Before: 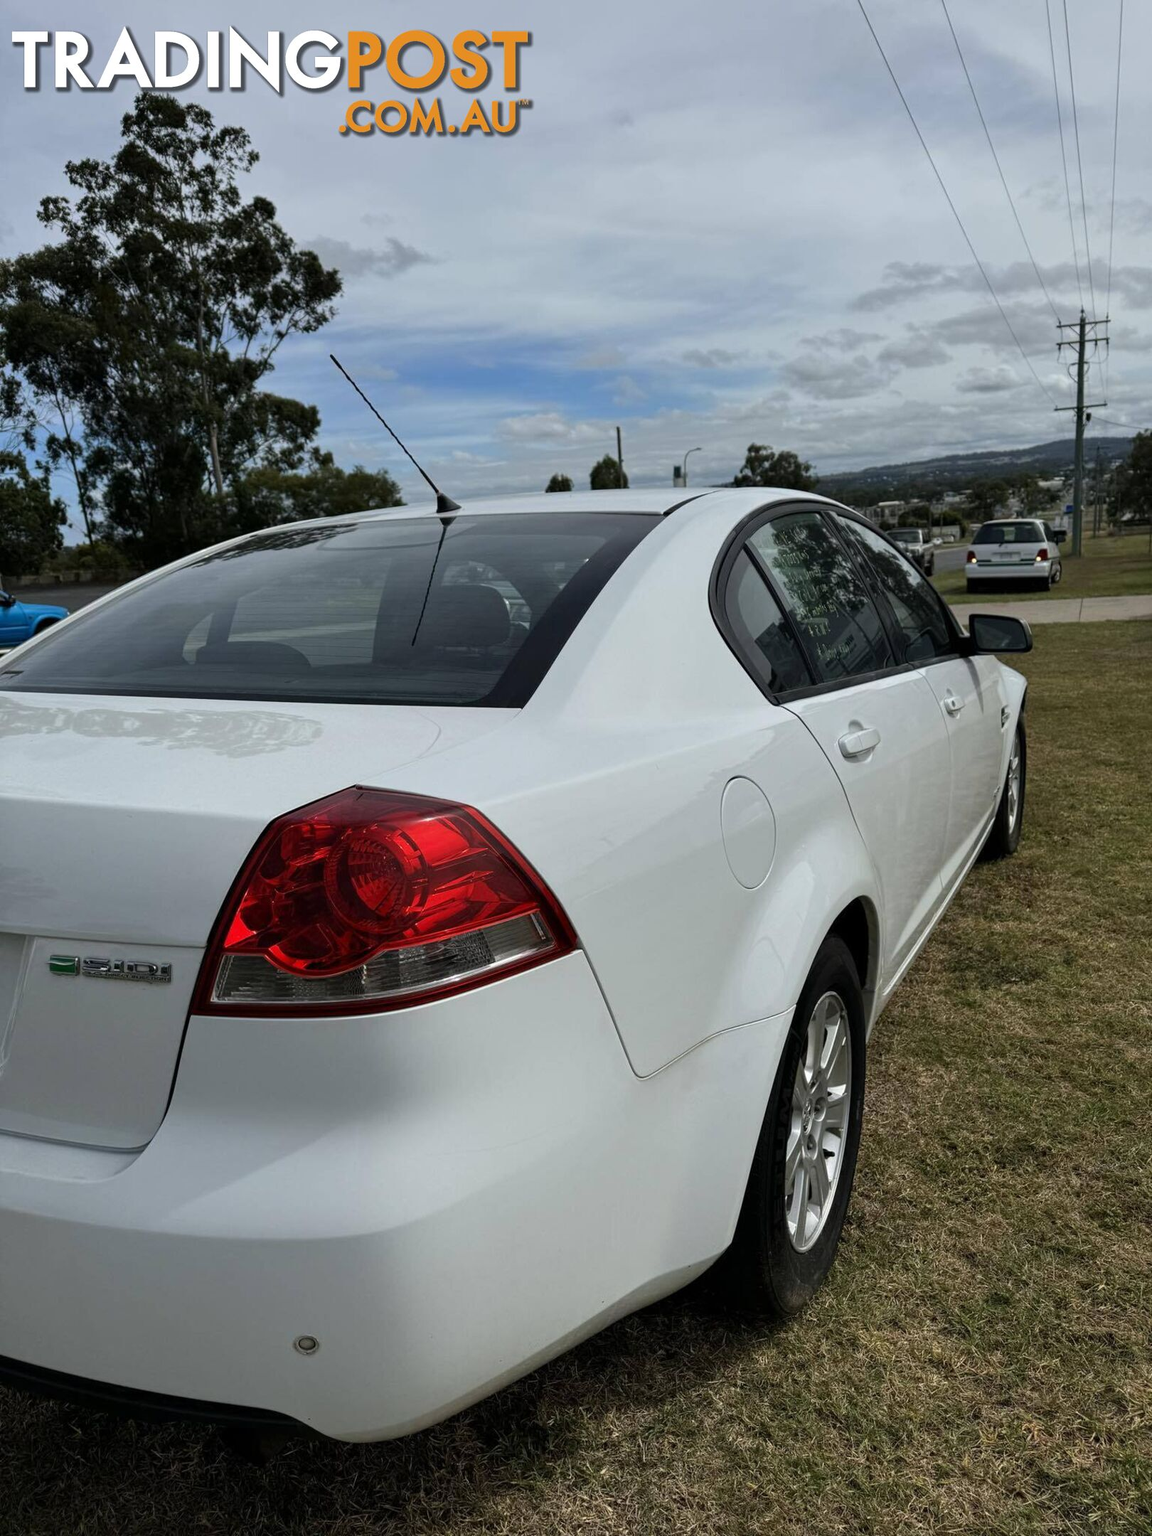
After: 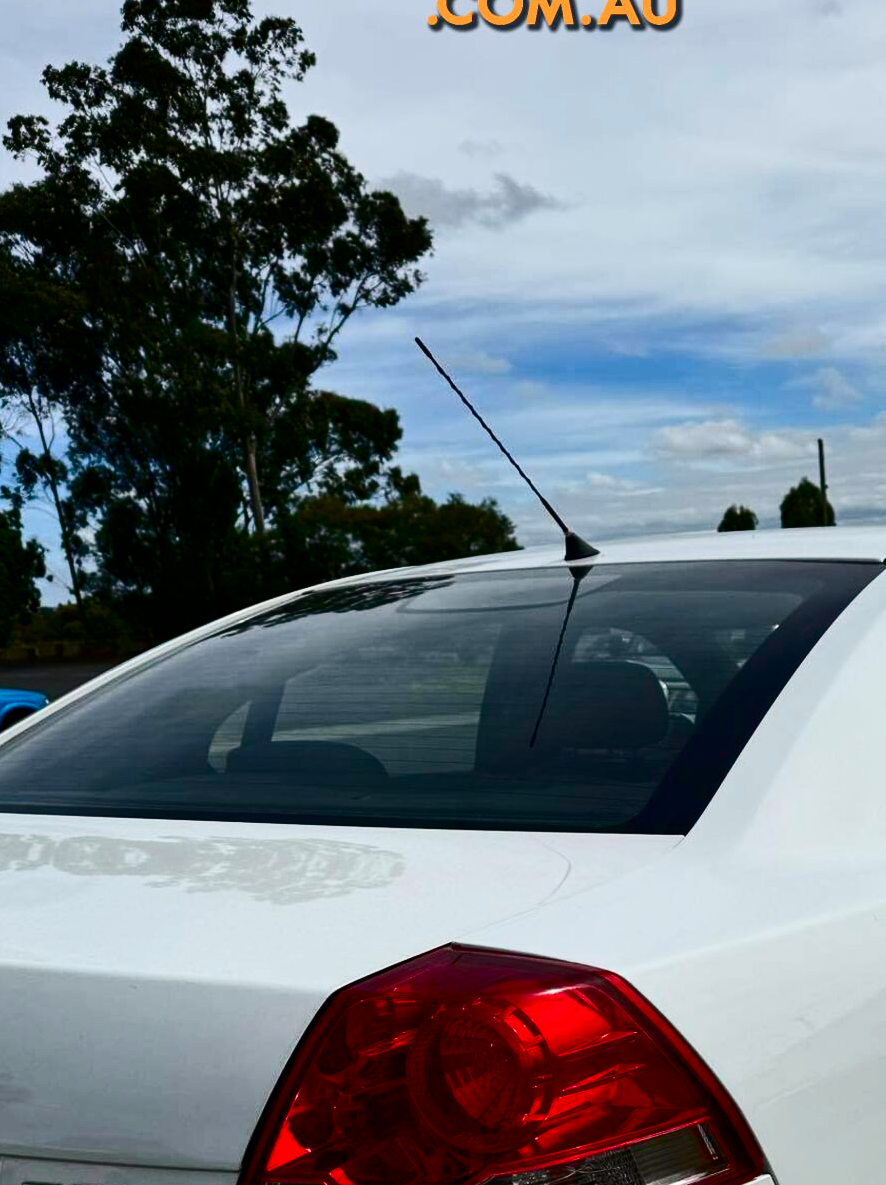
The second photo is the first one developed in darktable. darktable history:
color balance rgb: perceptual saturation grading › global saturation 20%, perceptual saturation grading › highlights -50%, perceptual saturation grading › shadows 30%
crop and rotate: left 3.047%, top 7.509%, right 42.236%, bottom 37.598%
contrast brightness saturation: contrast 0.32, brightness -0.08, saturation 0.17
